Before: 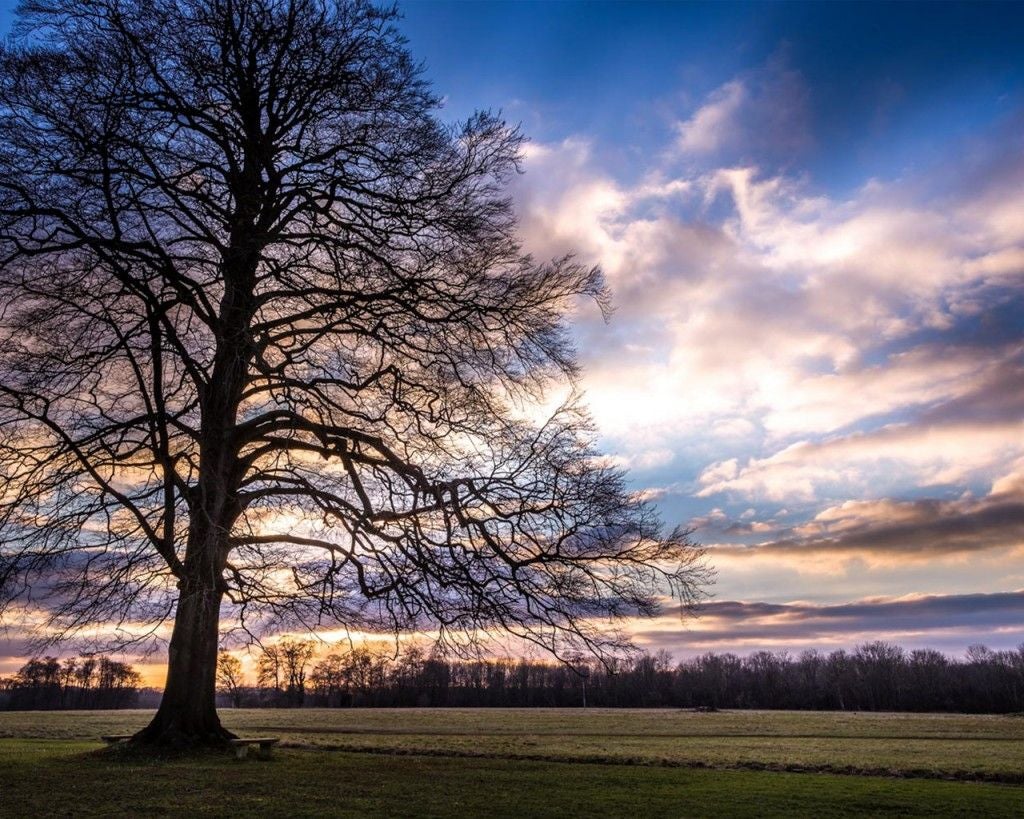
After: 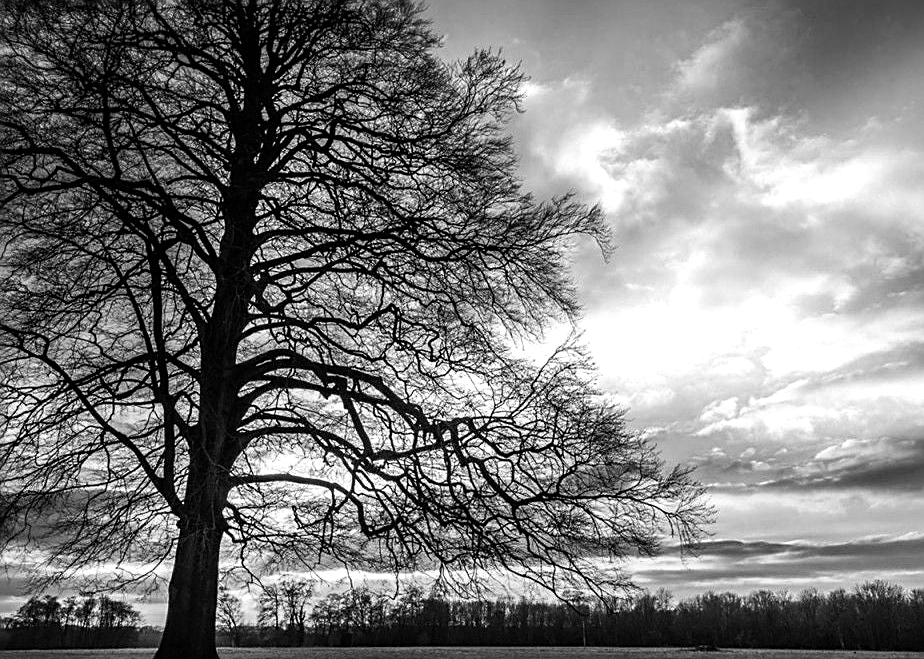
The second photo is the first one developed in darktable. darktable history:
color calibration: output gray [0.18, 0.41, 0.41, 0], gray › normalize channels true, illuminant same as pipeline (D50), adaptation XYZ, x 0.346, y 0.359, gamut compression 0
crop: top 7.49%, right 9.717%, bottom 11.943%
sharpen: on, module defaults
tone equalizer: -8 EV -0.417 EV, -7 EV -0.389 EV, -6 EV -0.333 EV, -5 EV -0.222 EV, -3 EV 0.222 EV, -2 EV 0.333 EV, -1 EV 0.389 EV, +0 EV 0.417 EV, edges refinement/feathering 500, mask exposure compensation -1.57 EV, preserve details no
